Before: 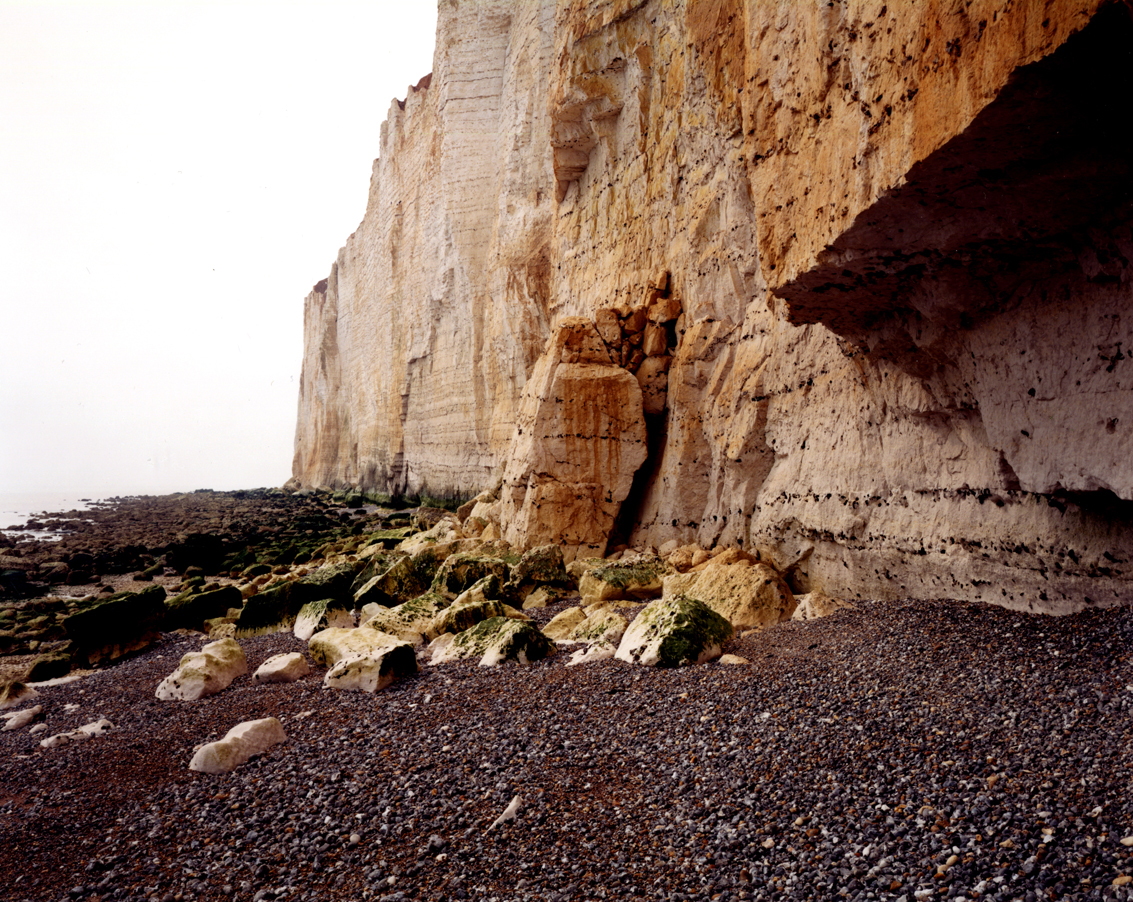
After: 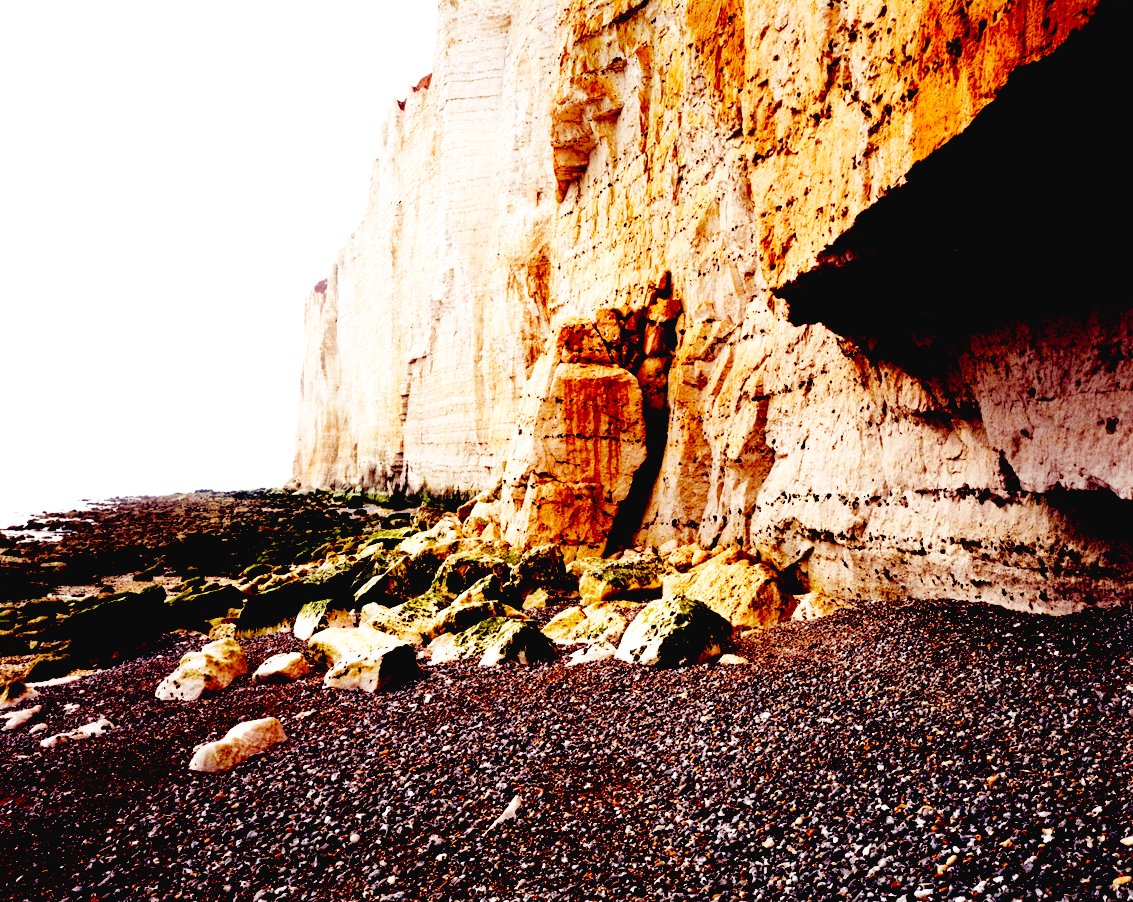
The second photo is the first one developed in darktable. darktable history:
base curve: curves: ch0 [(0, 0.003) (0.001, 0.002) (0.006, 0.004) (0.02, 0.022) (0.048, 0.086) (0.094, 0.234) (0.162, 0.431) (0.258, 0.629) (0.385, 0.8) (0.548, 0.918) (0.751, 0.988) (1, 1)], exposure shift 0.01, preserve colors none
exposure: black level correction 0.03, exposure 0.335 EV, compensate highlight preservation false
